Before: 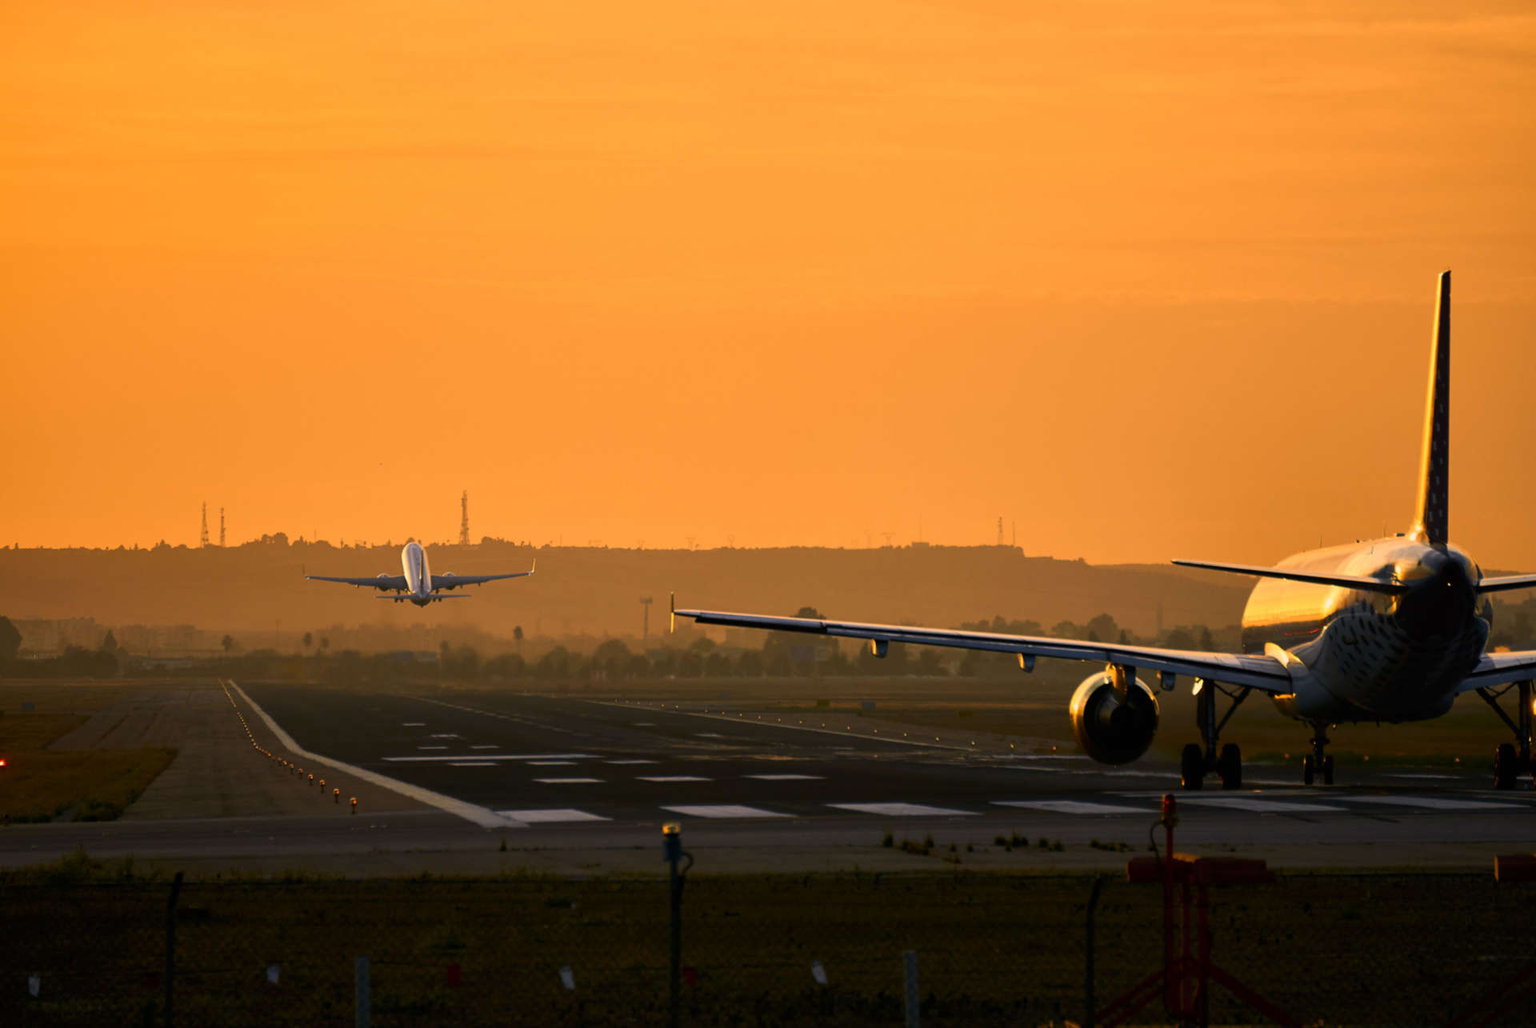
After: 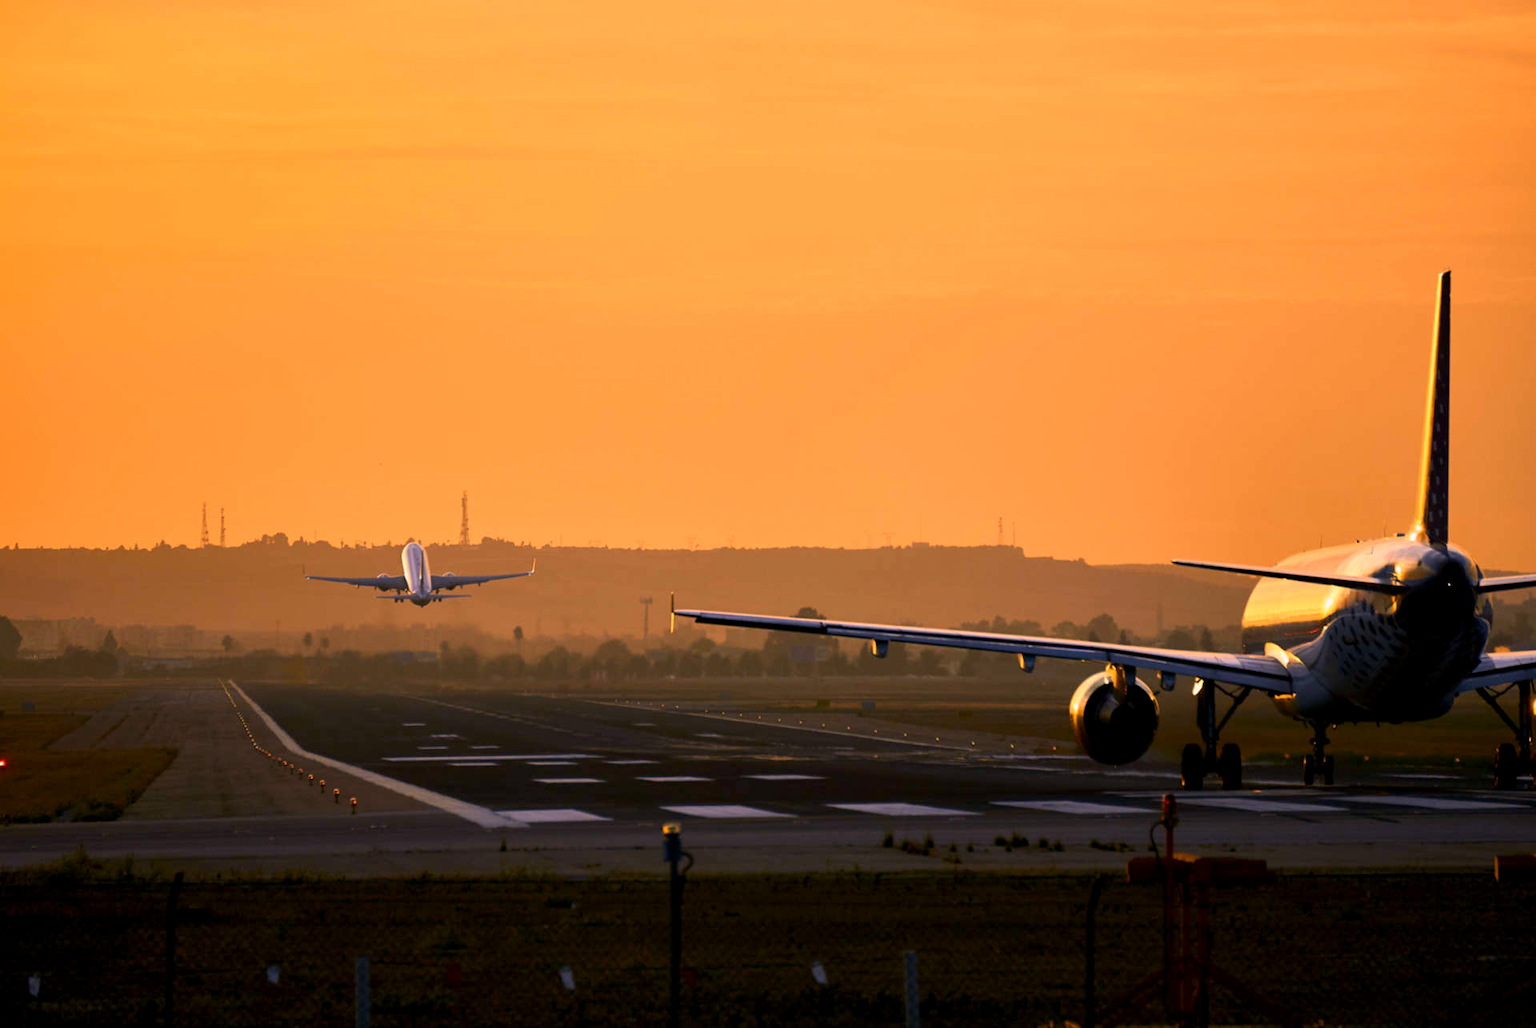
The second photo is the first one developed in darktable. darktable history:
white balance: red 1.042, blue 1.17
exposure: black level correction 0.002, exposure 0.15 EV, compensate highlight preservation false
